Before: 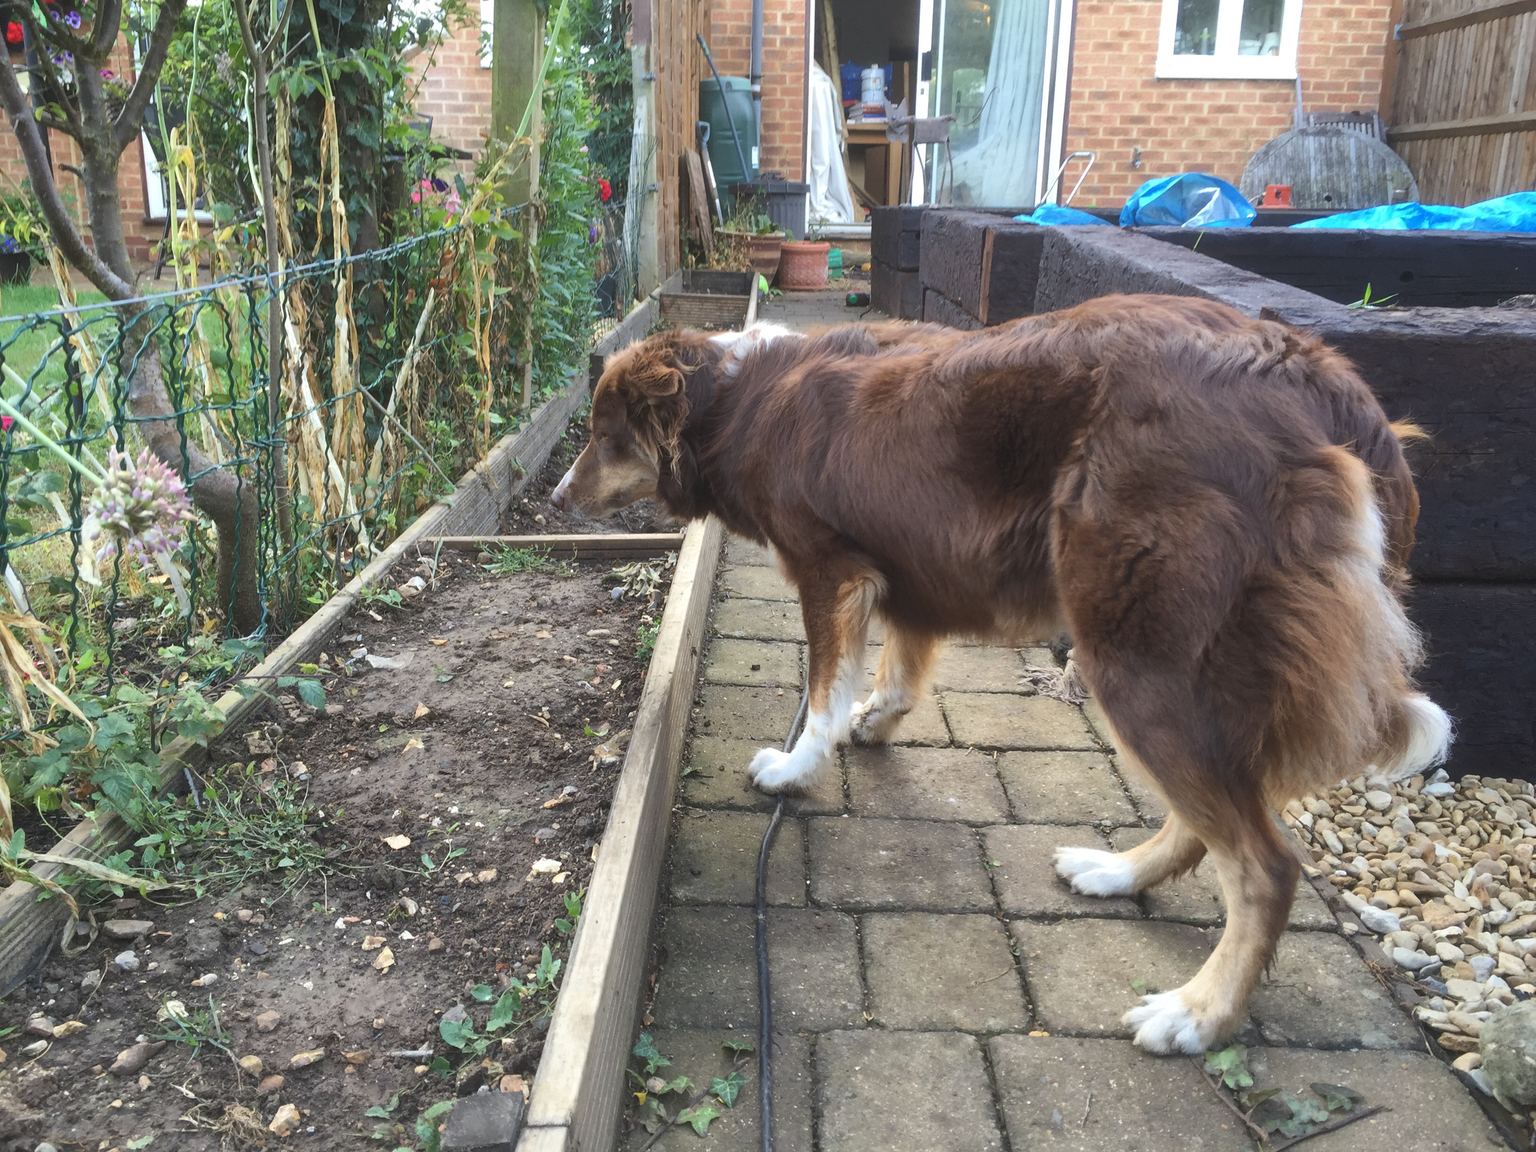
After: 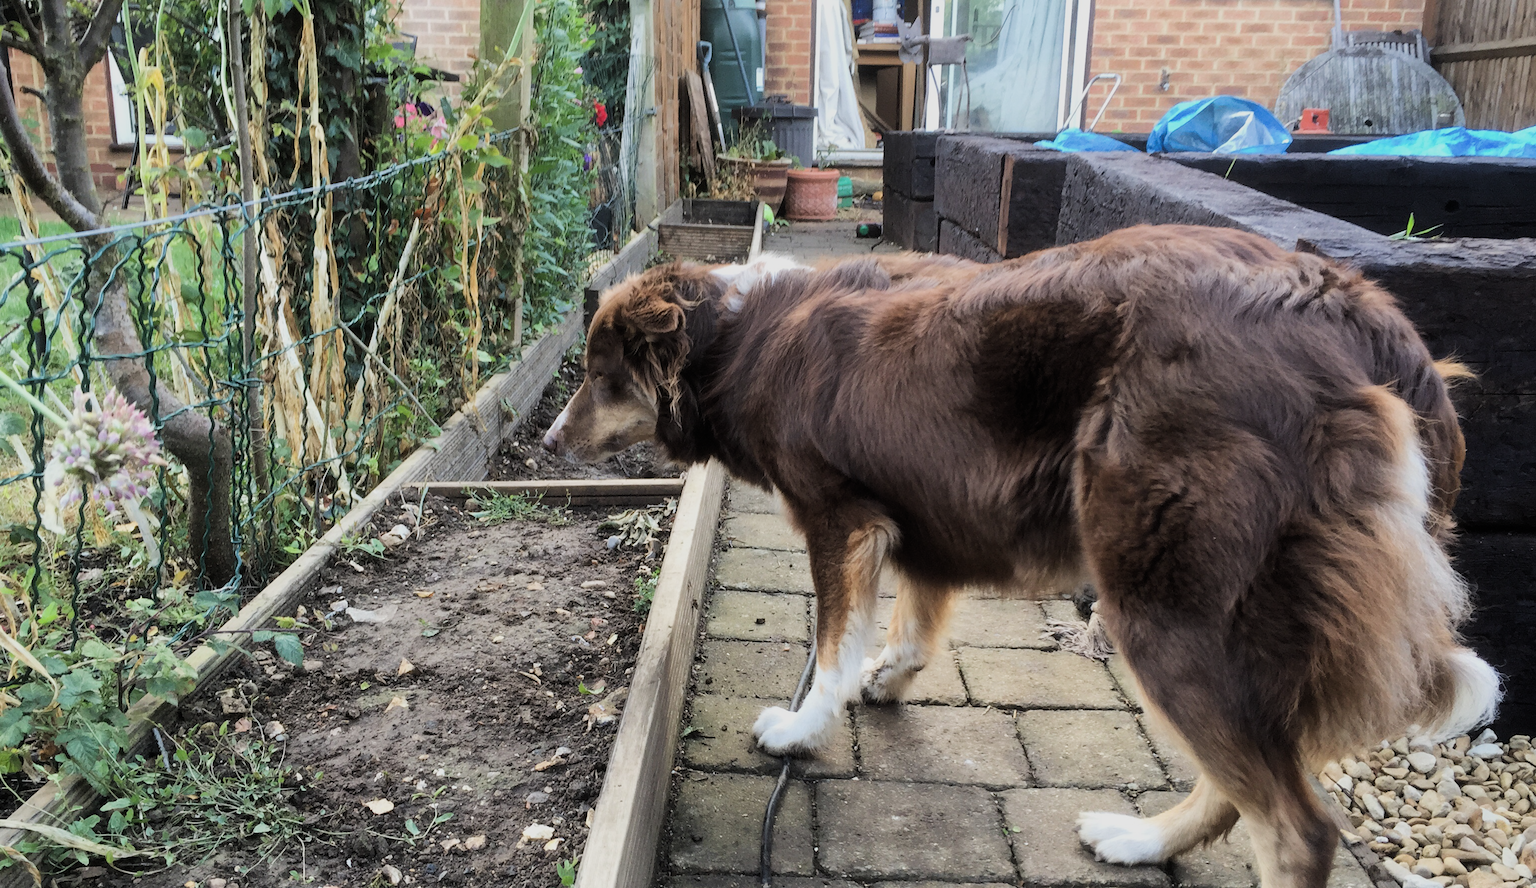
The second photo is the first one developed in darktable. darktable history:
filmic rgb: black relative exposure -5.1 EV, white relative exposure 3.99 EV, hardness 2.91, contrast 1.299, highlights saturation mix -29.69%
crop: left 2.623%, top 7.225%, right 3.199%, bottom 20.135%
